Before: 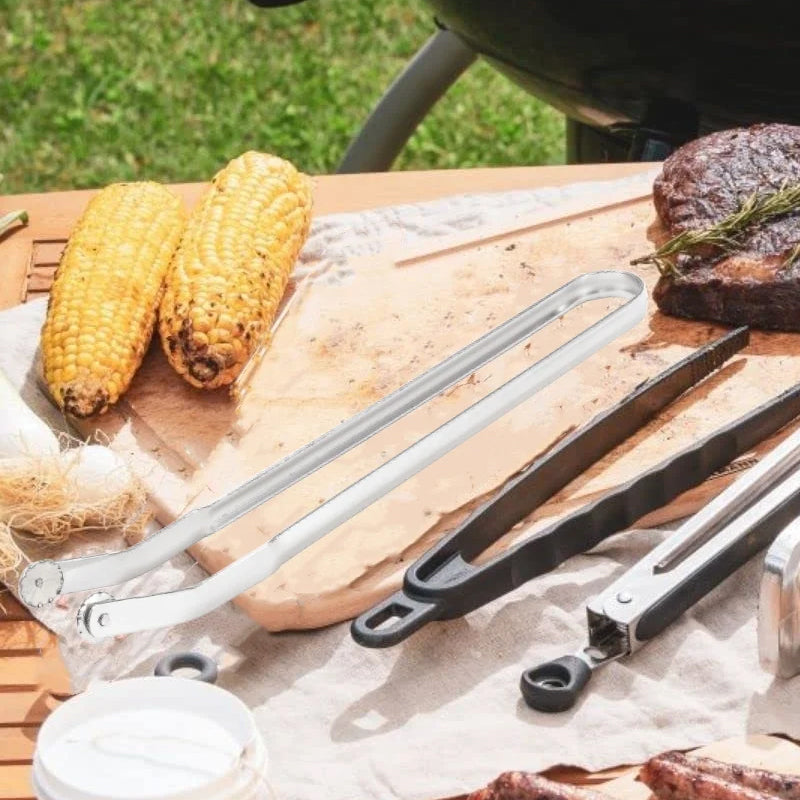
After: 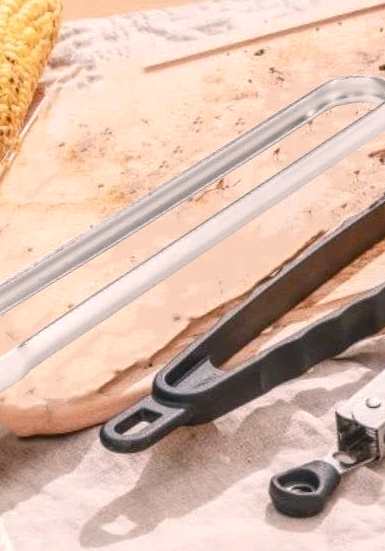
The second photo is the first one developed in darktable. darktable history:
crop: left 31.414%, top 24.42%, right 20.403%, bottom 6.583%
local contrast: on, module defaults
color balance rgb: highlights gain › chroma 2.353%, highlights gain › hue 36.75°, global offset › luminance 0.221%, global offset › hue 171.19°, perceptual saturation grading › global saturation 0.044%, perceptual saturation grading › highlights -14.89%, perceptual saturation grading › shadows 26.121%, global vibrance 14.296%
